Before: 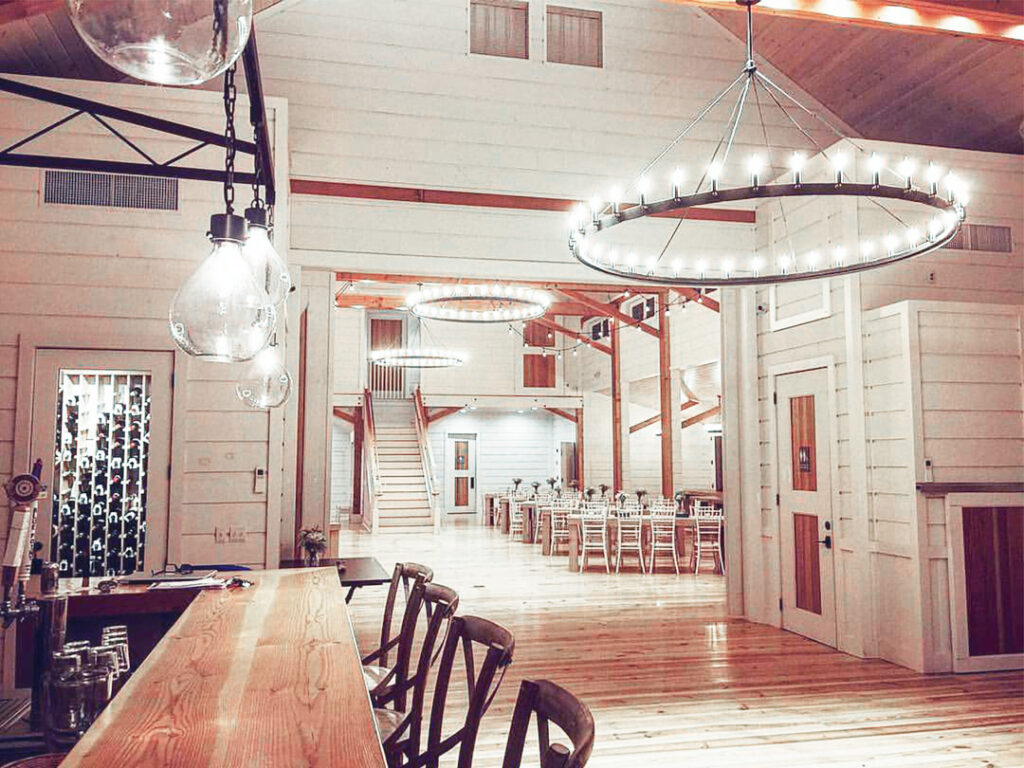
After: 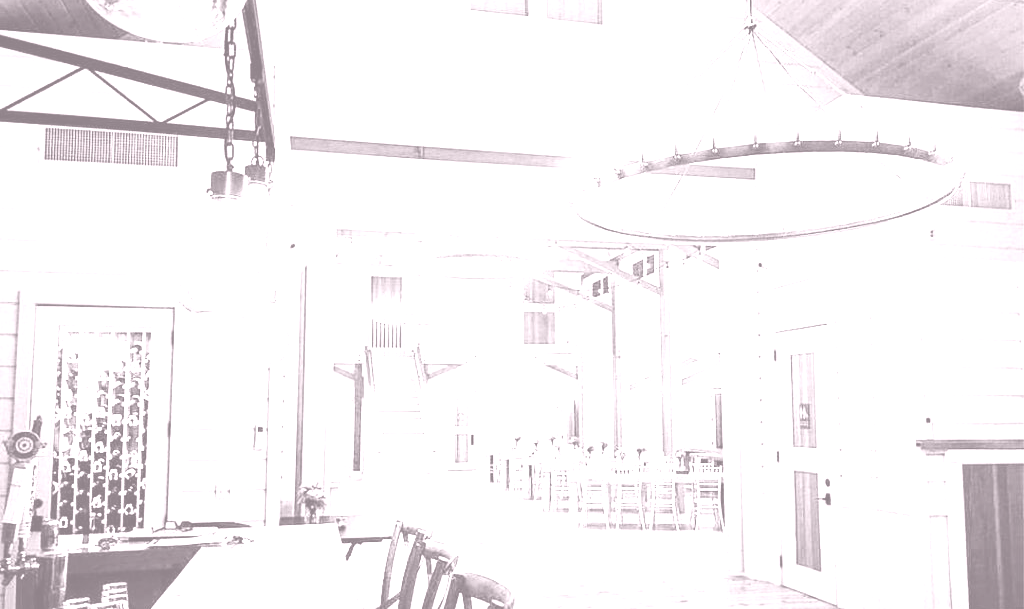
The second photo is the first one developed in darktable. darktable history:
tone curve: curves: ch0 [(0, 0) (0.003, 0.047) (0.011, 0.05) (0.025, 0.053) (0.044, 0.057) (0.069, 0.062) (0.1, 0.084) (0.136, 0.115) (0.177, 0.159) (0.224, 0.216) (0.277, 0.289) (0.335, 0.382) (0.399, 0.474) (0.468, 0.561) (0.543, 0.636) (0.623, 0.705) (0.709, 0.778) (0.801, 0.847) (0.898, 0.916) (1, 1)], preserve colors none
colorize: hue 25.2°, saturation 83%, source mix 82%, lightness 79%, version 1
graduated density: on, module defaults
crop and rotate: top 5.667%, bottom 14.937%
white balance: red 1, blue 1
color calibration: illuminant as shot in camera, x 0.37, y 0.382, temperature 4313.32 K
